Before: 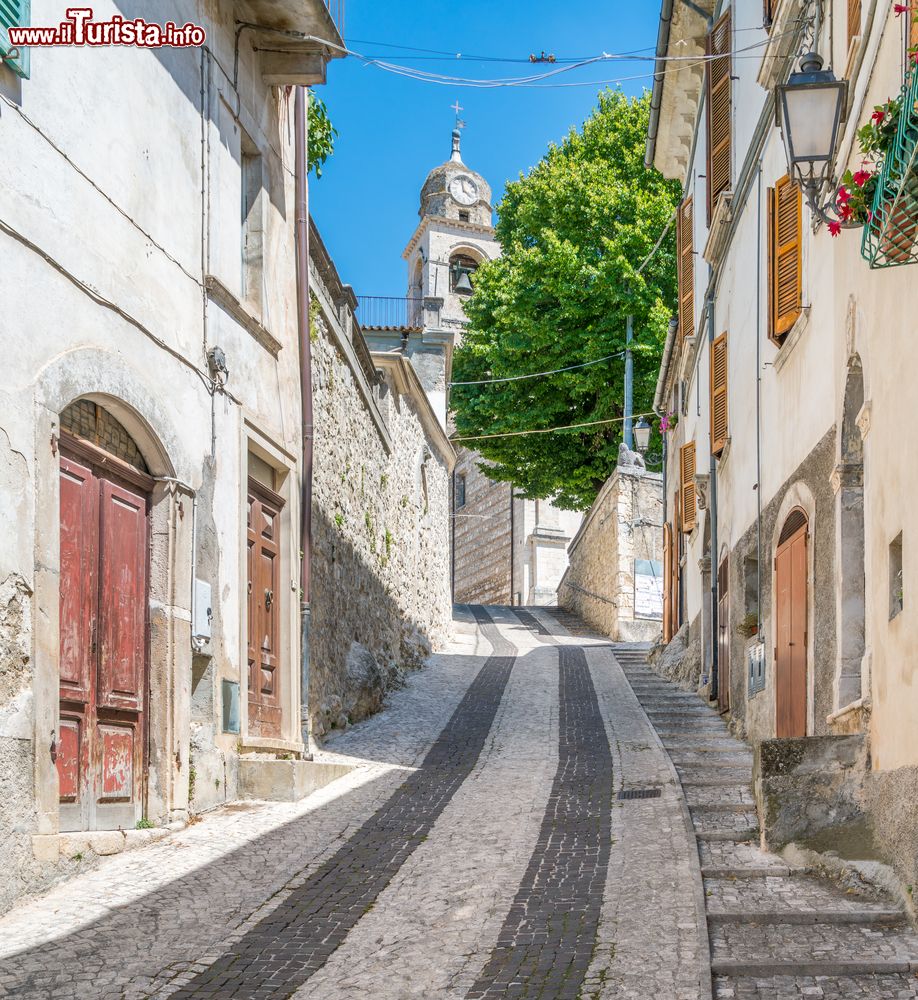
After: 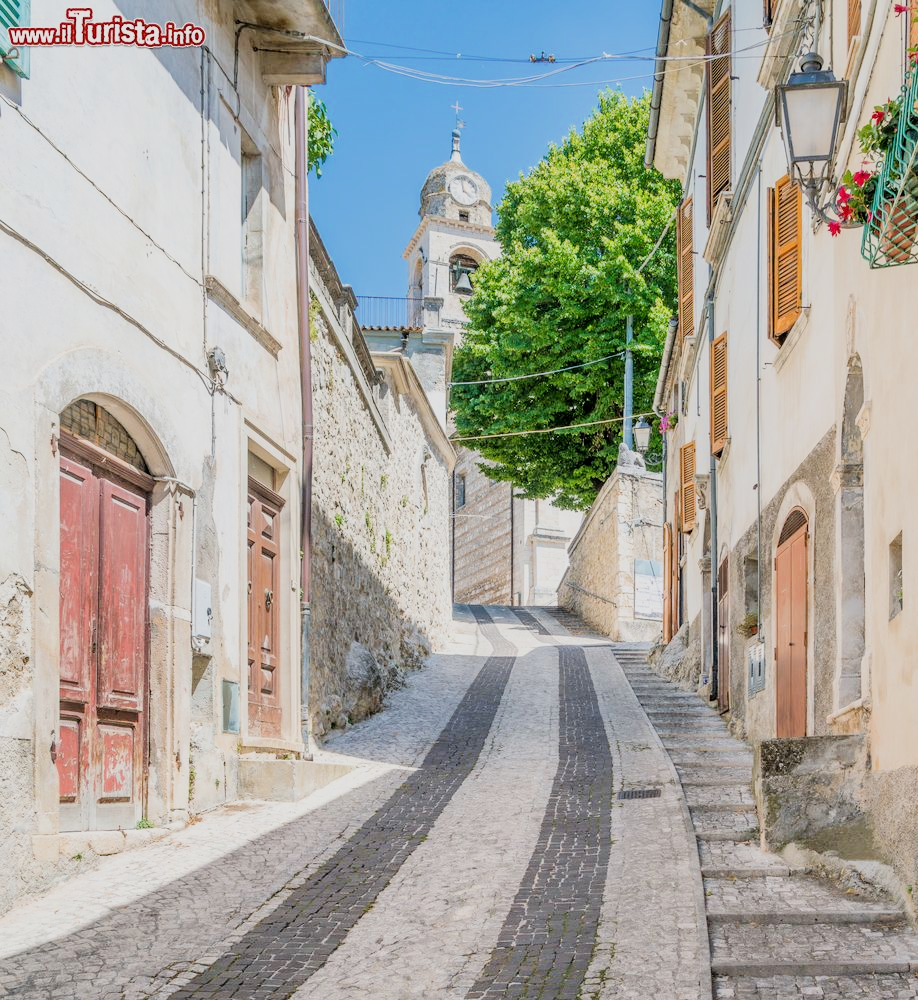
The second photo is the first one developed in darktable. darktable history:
filmic rgb: black relative exposure -6.98 EV, white relative exposure 5.63 EV, hardness 2.86
exposure: exposure 0.74 EV, compensate highlight preservation false
